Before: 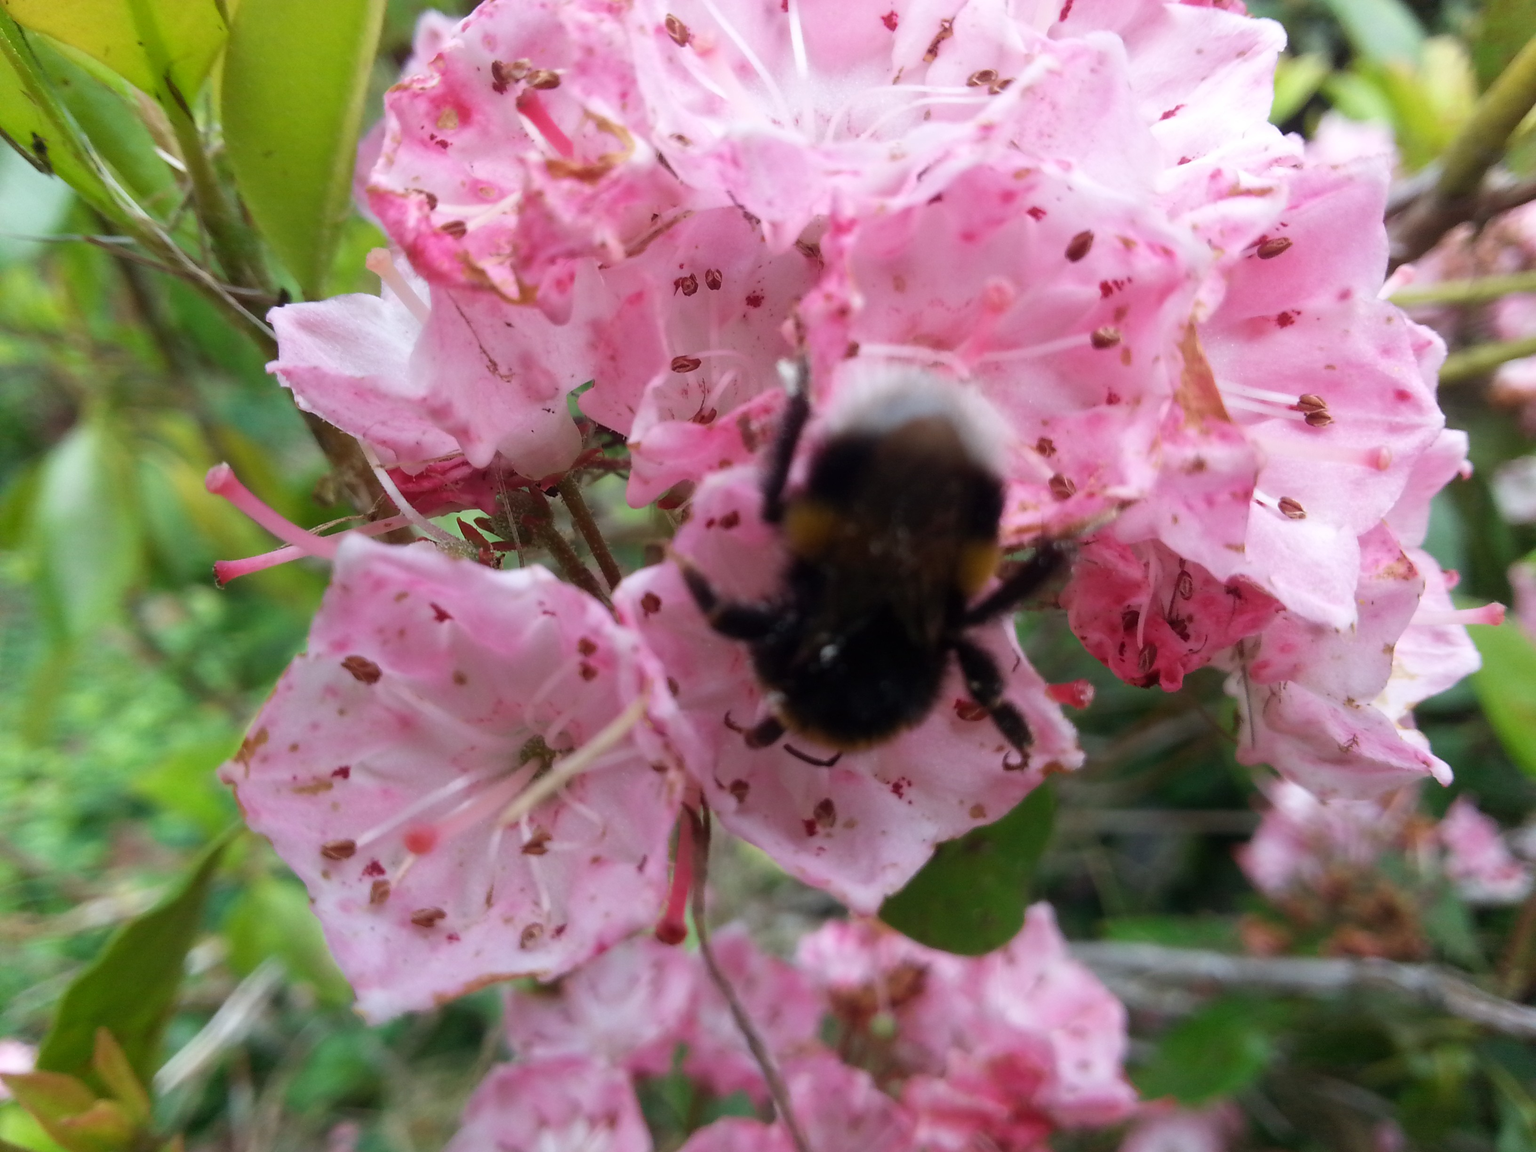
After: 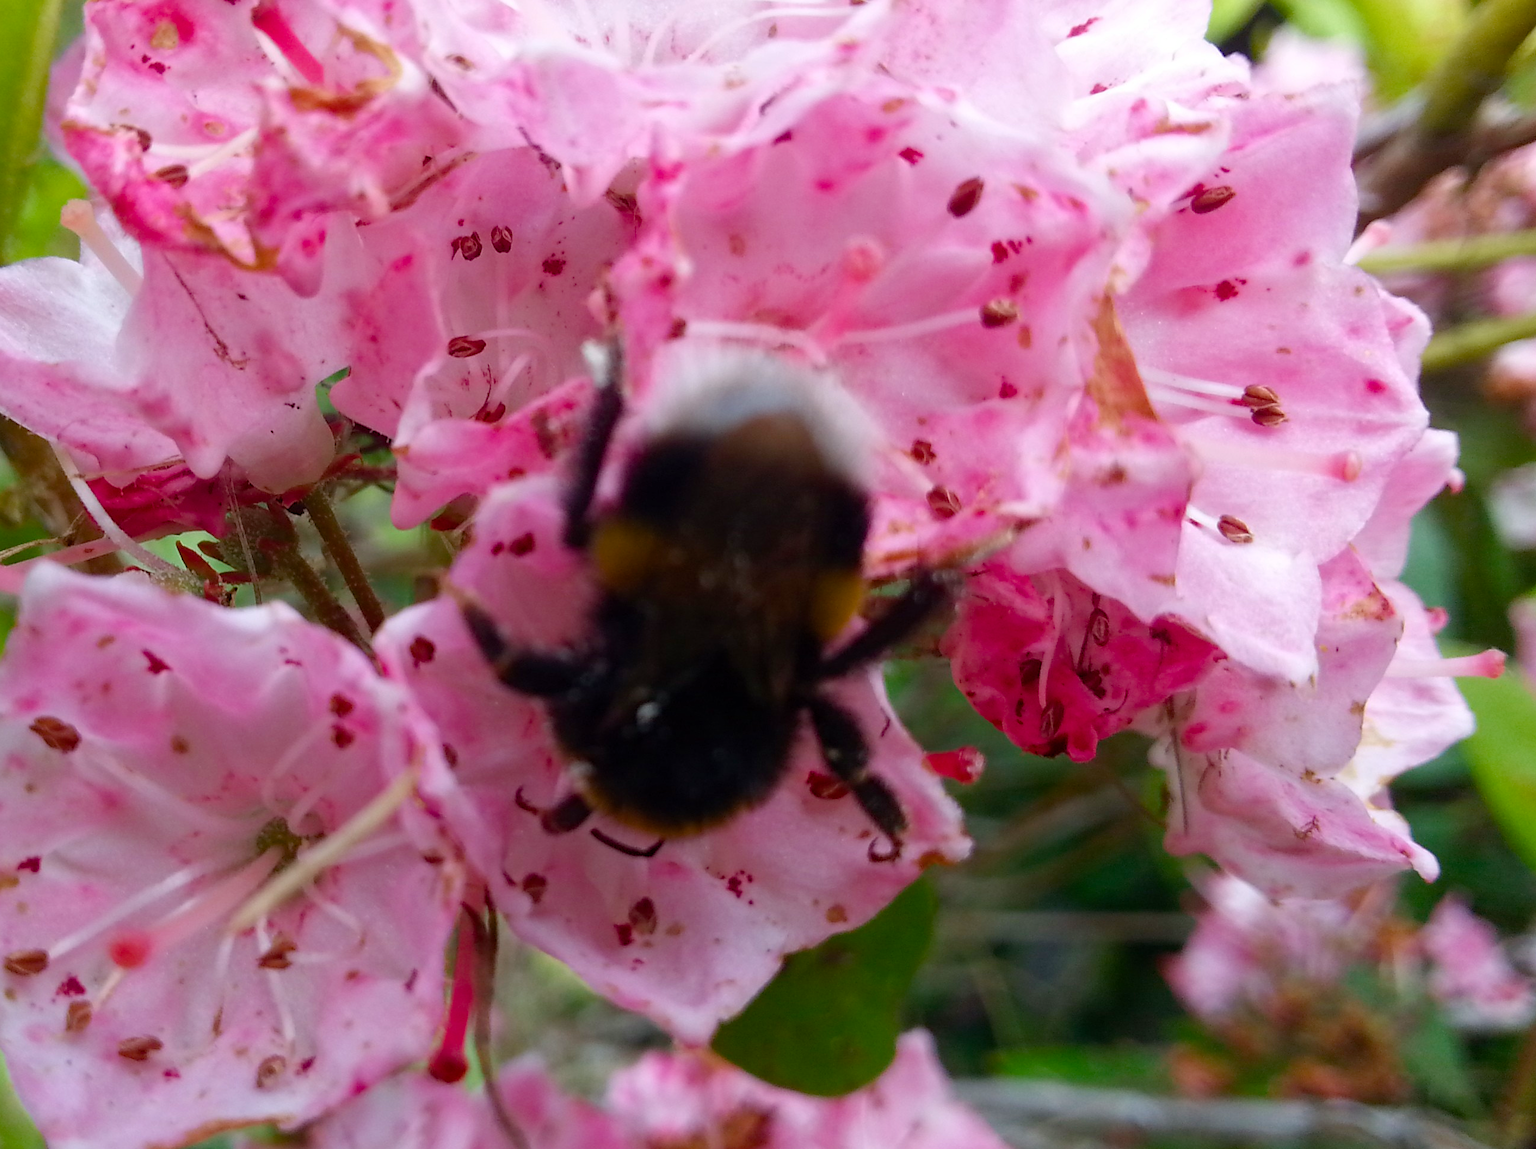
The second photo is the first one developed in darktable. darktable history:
haze removal: compatibility mode true, adaptive false
color balance rgb: perceptual saturation grading › global saturation 20%, perceptual saturation grading › highlights -25%, perceptual saturation grading › shadows 25%
crop and rotate: left 20.74%, top 7.912%, right 0.375%, bottom 13.378%
